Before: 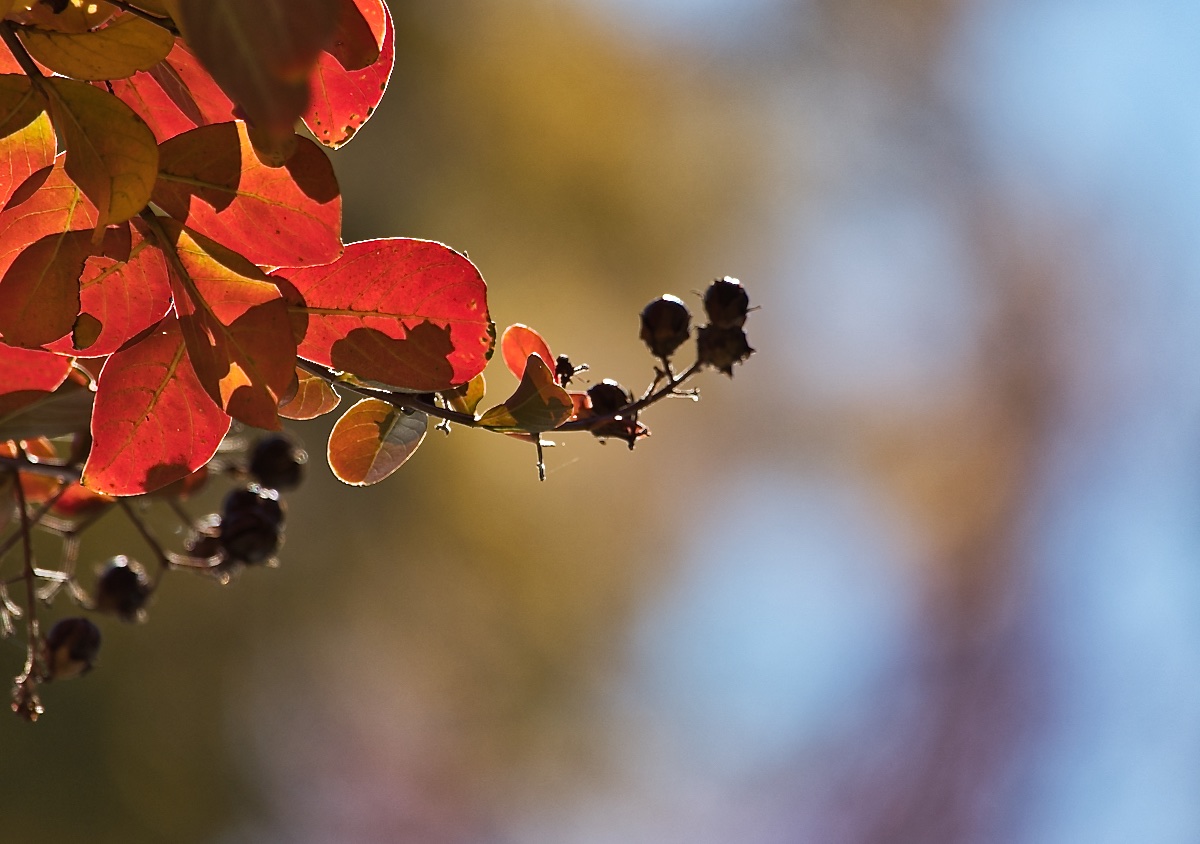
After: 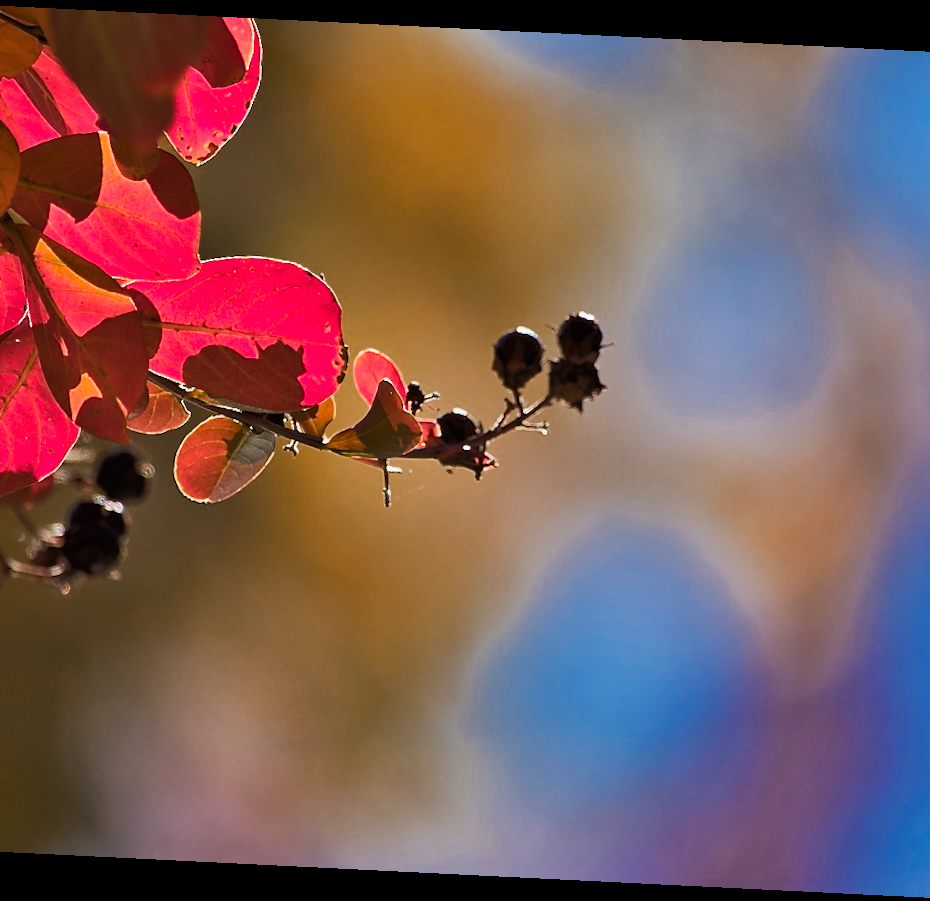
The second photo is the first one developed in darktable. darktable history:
crop and rotate: angle -2.83°, left 13.946%, top 0.023%, right 11.042%, bottom 0.015%
color zones: curves: ch0 [(0, 0.553) (0.123, 0.58) (0.23, 0.419) (0.468, 0.155) (0.605, 0.132) (0.723, 0.063) (0.833, 0.172) (0.921, 0.468)]; ch1 [(0.025, 0.645) (0.229, 0.584) (0.326, 0.551) (0.537, 0.446) (0.599, 0.911) (0.708, 1) (0.805, 0.944)]; ch2 [(0.086, 0.468) (0.254, 0.464) (0.638, 0.564) (0.702, 0.592) (0.768, 0.564)]
tone equalizer: -8 EV -1.82 EV, -7 EV -1.18 EV, -6 EV -1.63 EV
